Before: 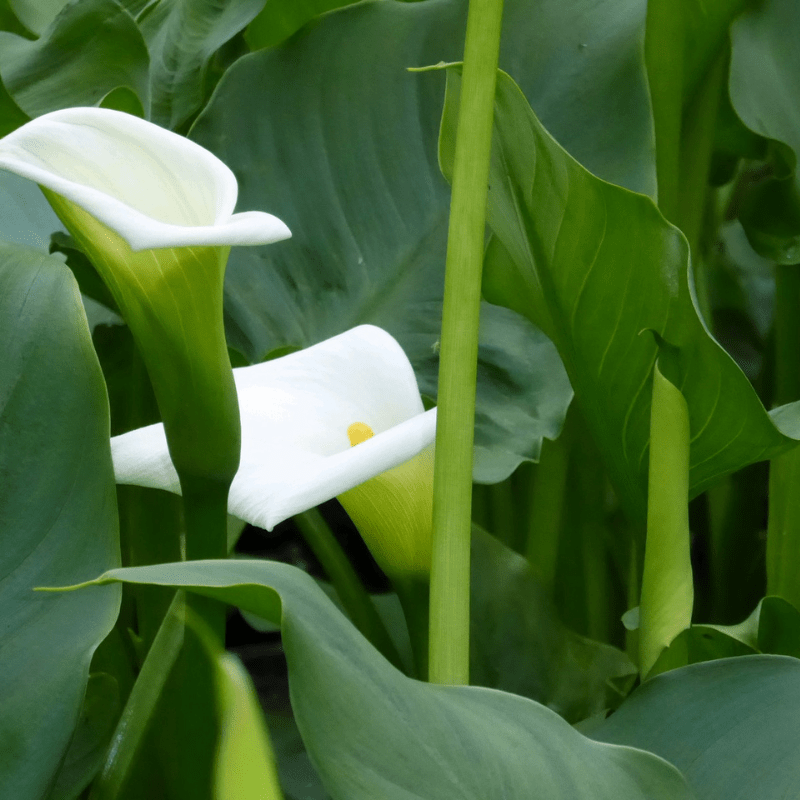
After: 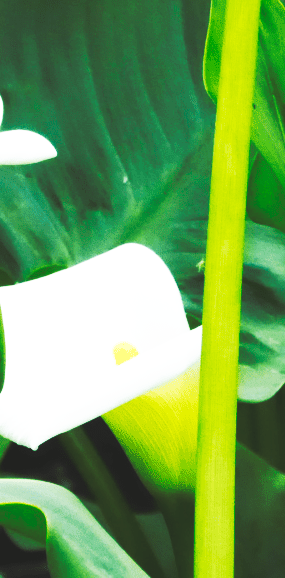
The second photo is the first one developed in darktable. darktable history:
base curve: curves: ch0 [(0, 0.015) (0.085, 0.116) (0.134, 0.298) (0.19, 0.545) (0.296, 0.764) (0.599, 0.982) (1, 1)], preserve colors none
crop and rotate: left 29.529%, top 10.187%, right 34.844%, bottom 17.471%
